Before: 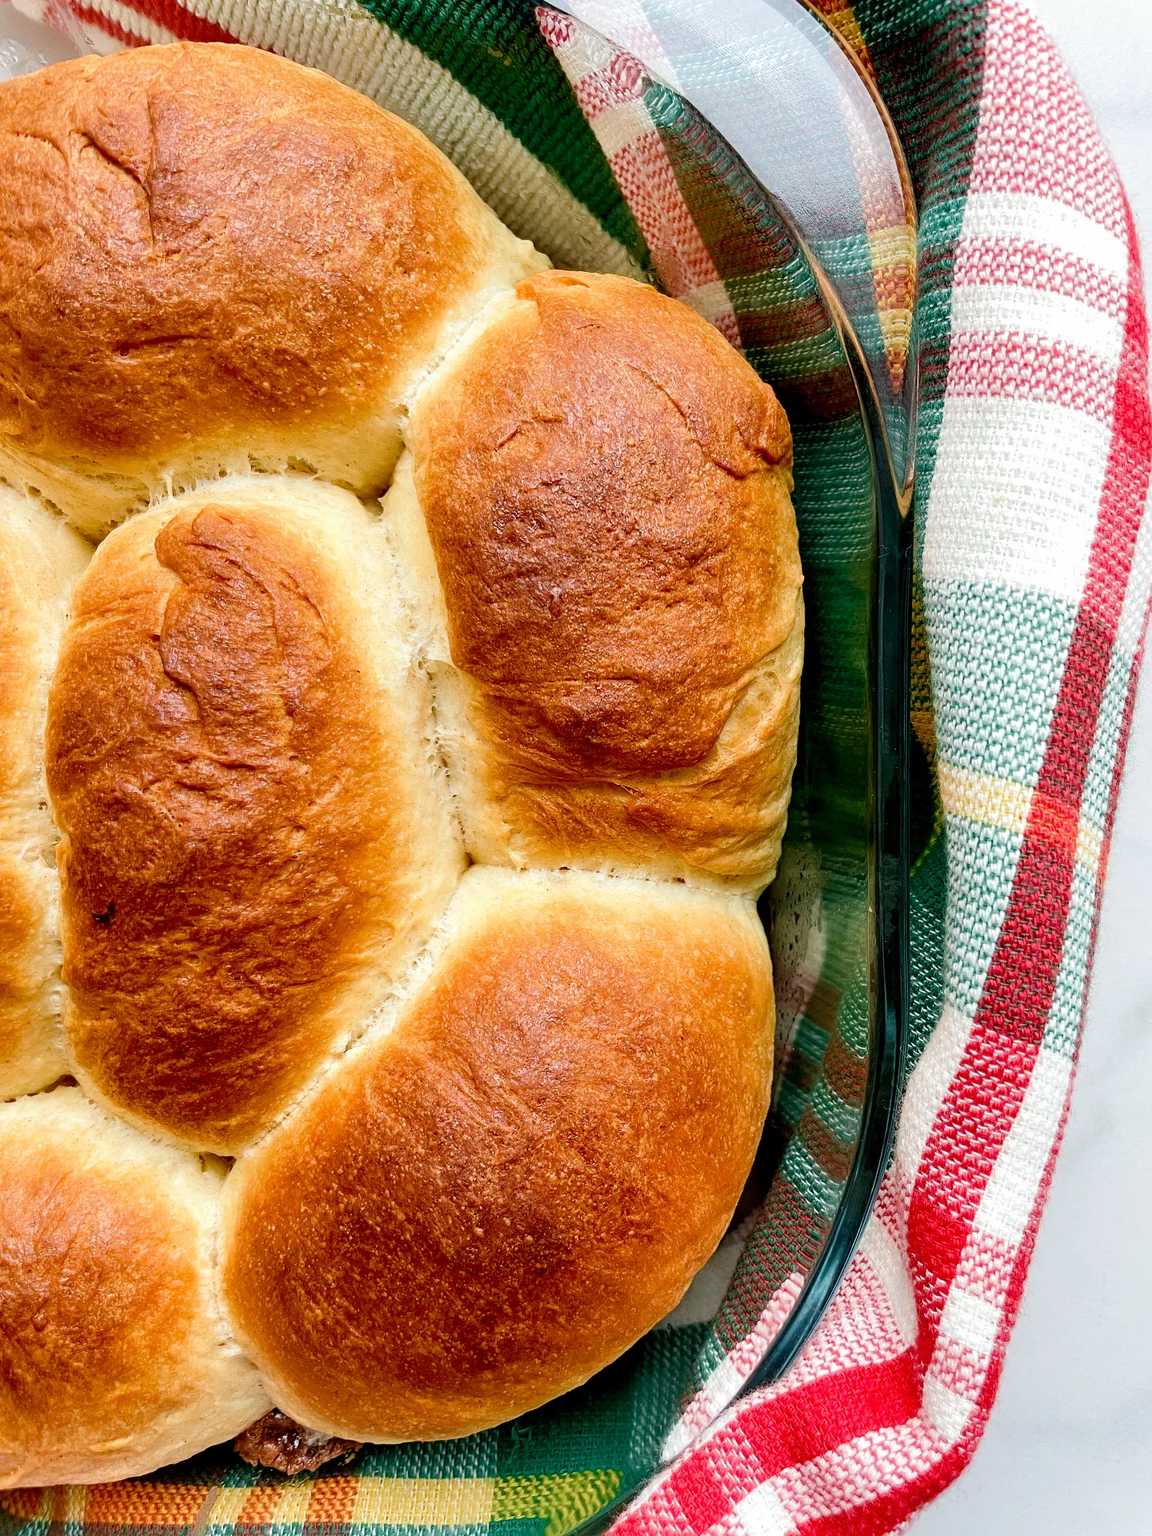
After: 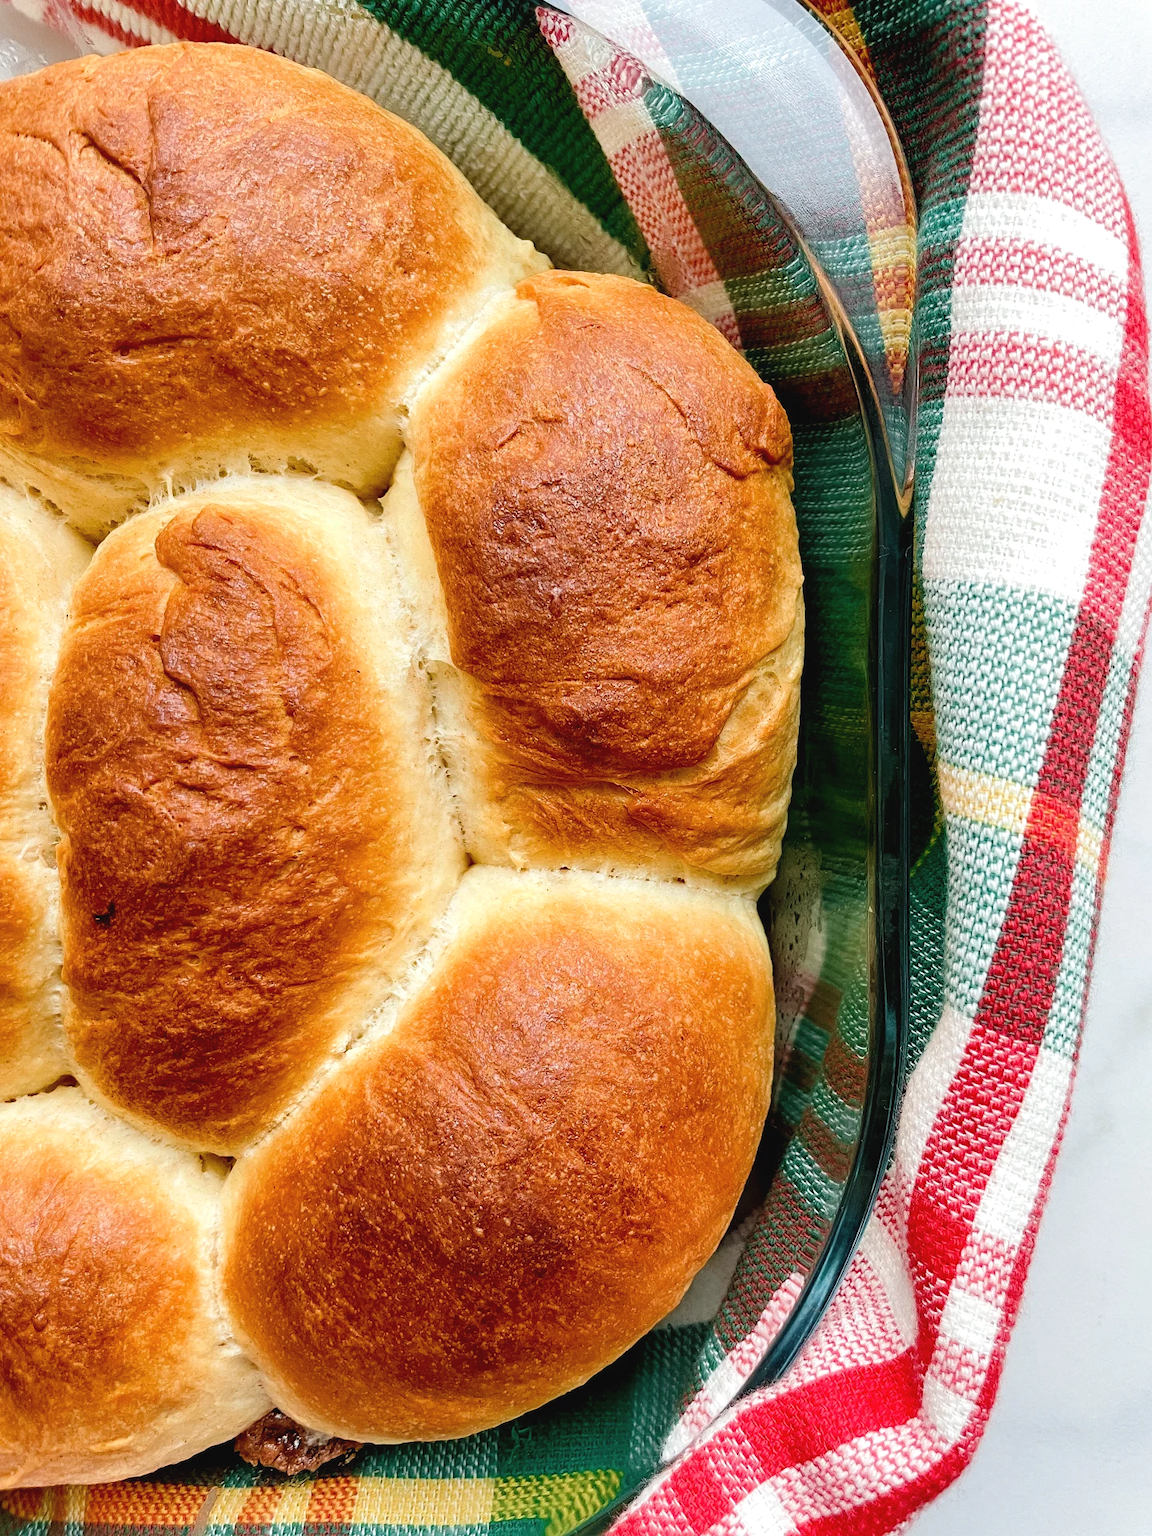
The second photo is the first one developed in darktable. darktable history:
exposure: black level correction -0.003, exposure 0.039 EV, compensate exposure bias true, compensate highlight preservation false
